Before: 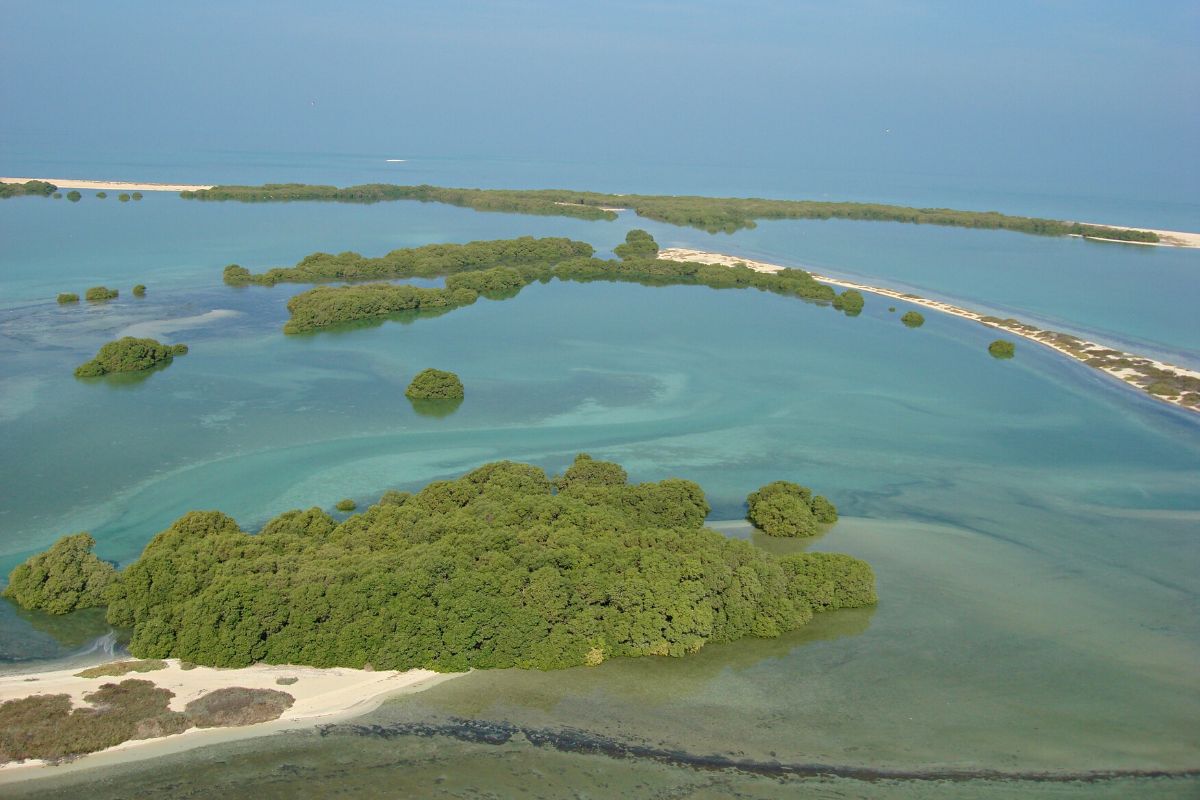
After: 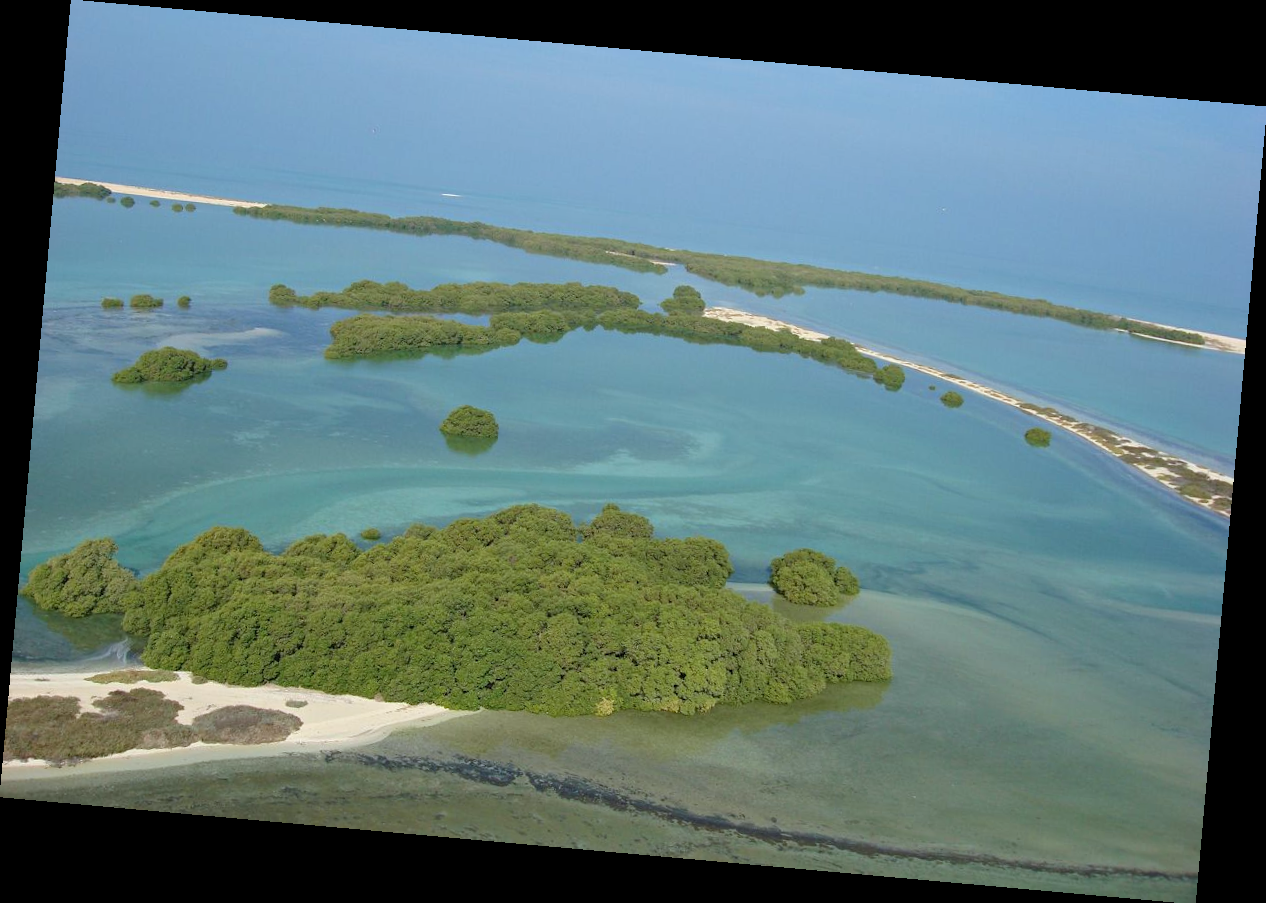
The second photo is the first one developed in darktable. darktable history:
white balance: red 0.974, blue 1.044
rotate and perspective: rotation 5.12°, automatic cropping off
